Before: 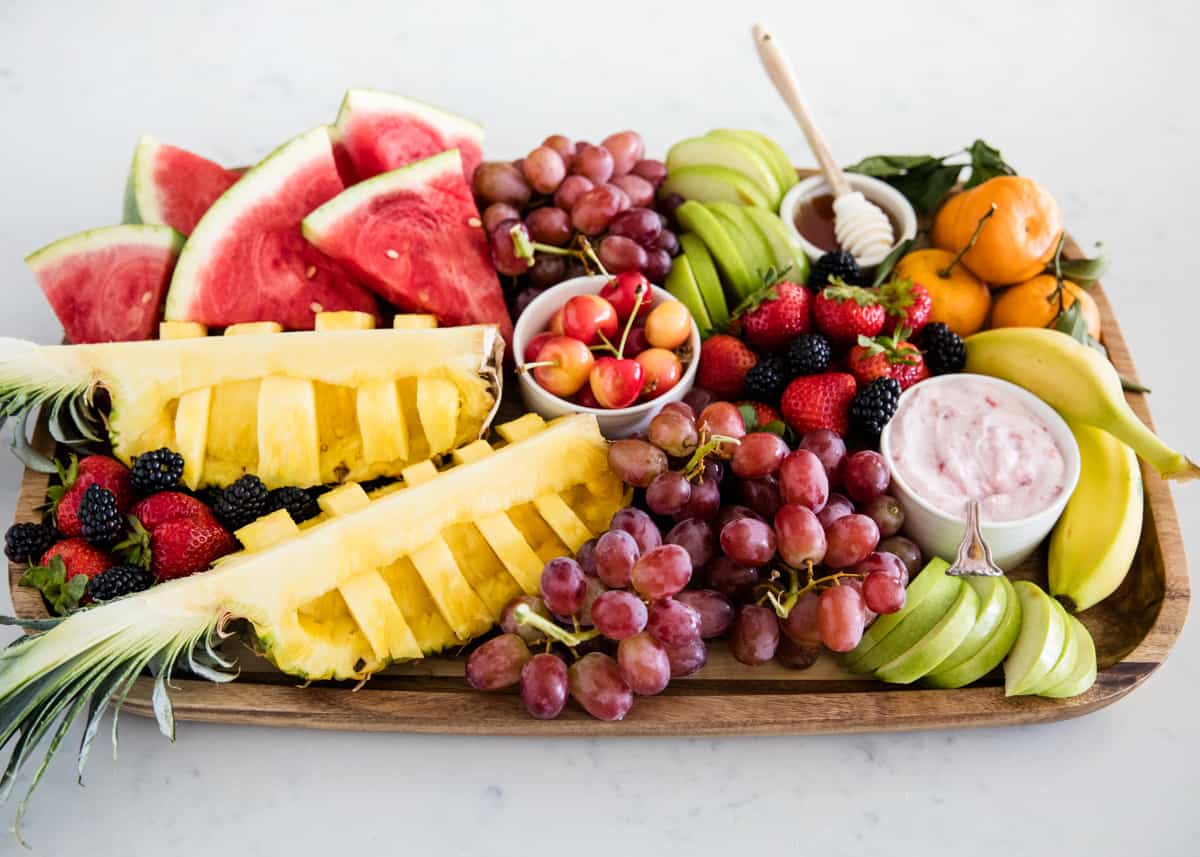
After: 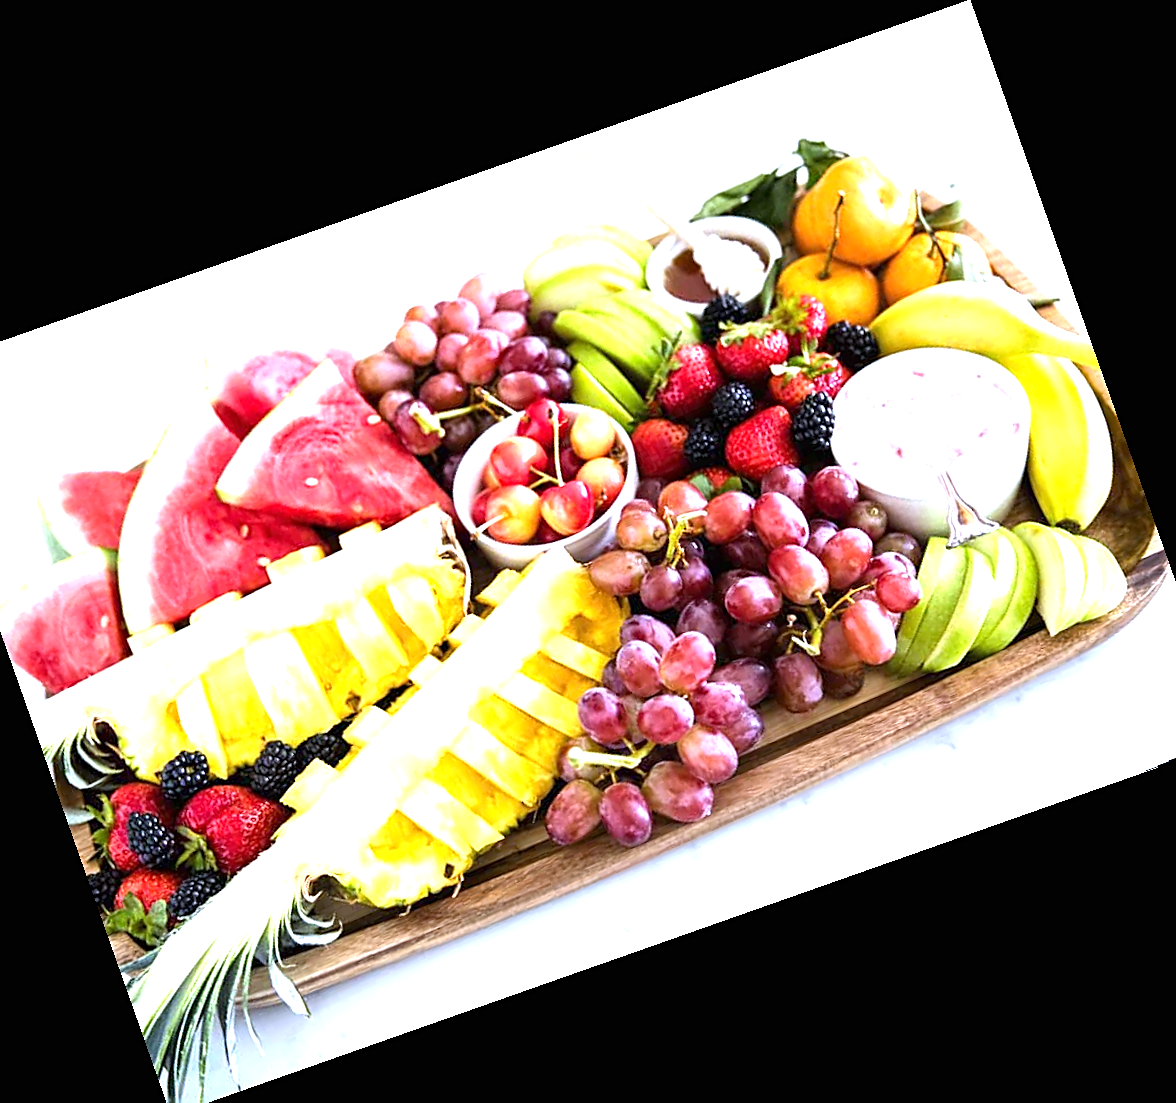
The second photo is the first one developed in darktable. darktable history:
rotate and perspective: rotation -4.57°, crop left 0.054, crop right 0.944, crop top 0.087, crop bottom 0.914
white balance: red 0.948, green 1.02, blue 1.176
sharpen: on, module defaults
exposure: black level correction 0, exposure 1.3 EV, compensate highlight preservation false
crop and rotate: angle 19.43°, left 6.812%, right 4.125%, bottom 1.087%
